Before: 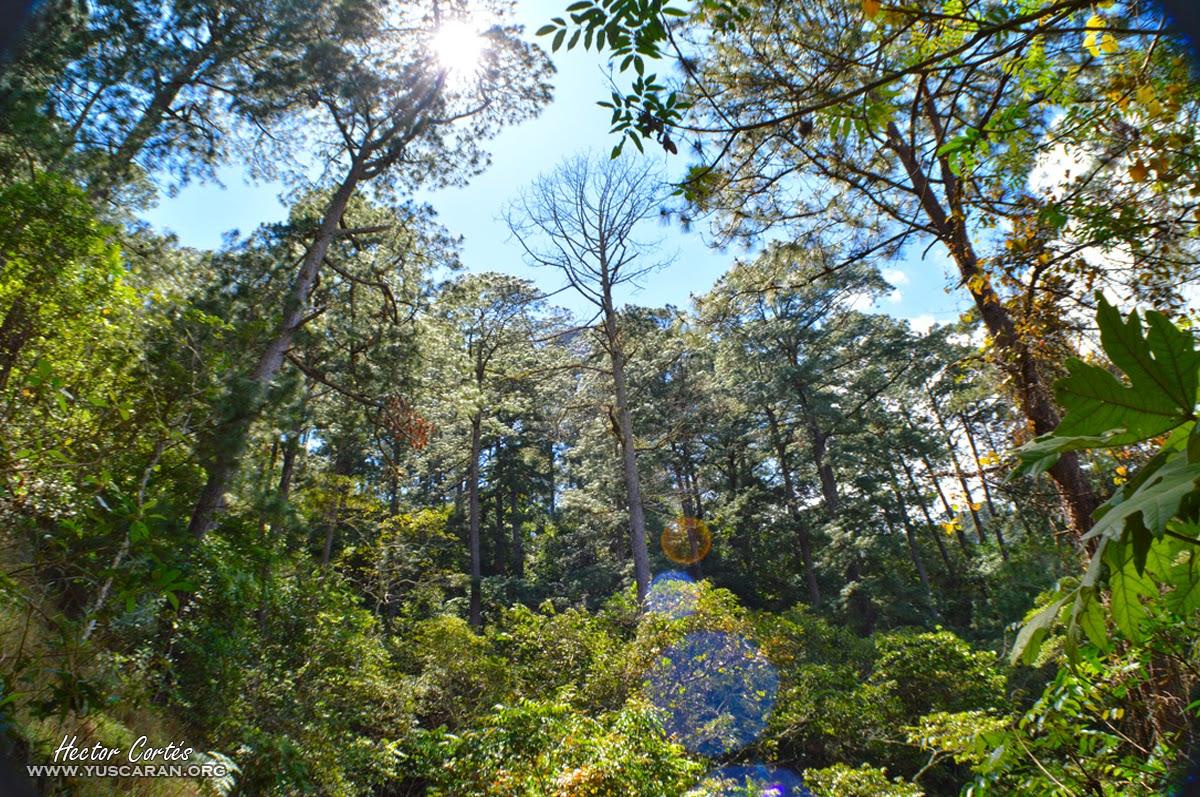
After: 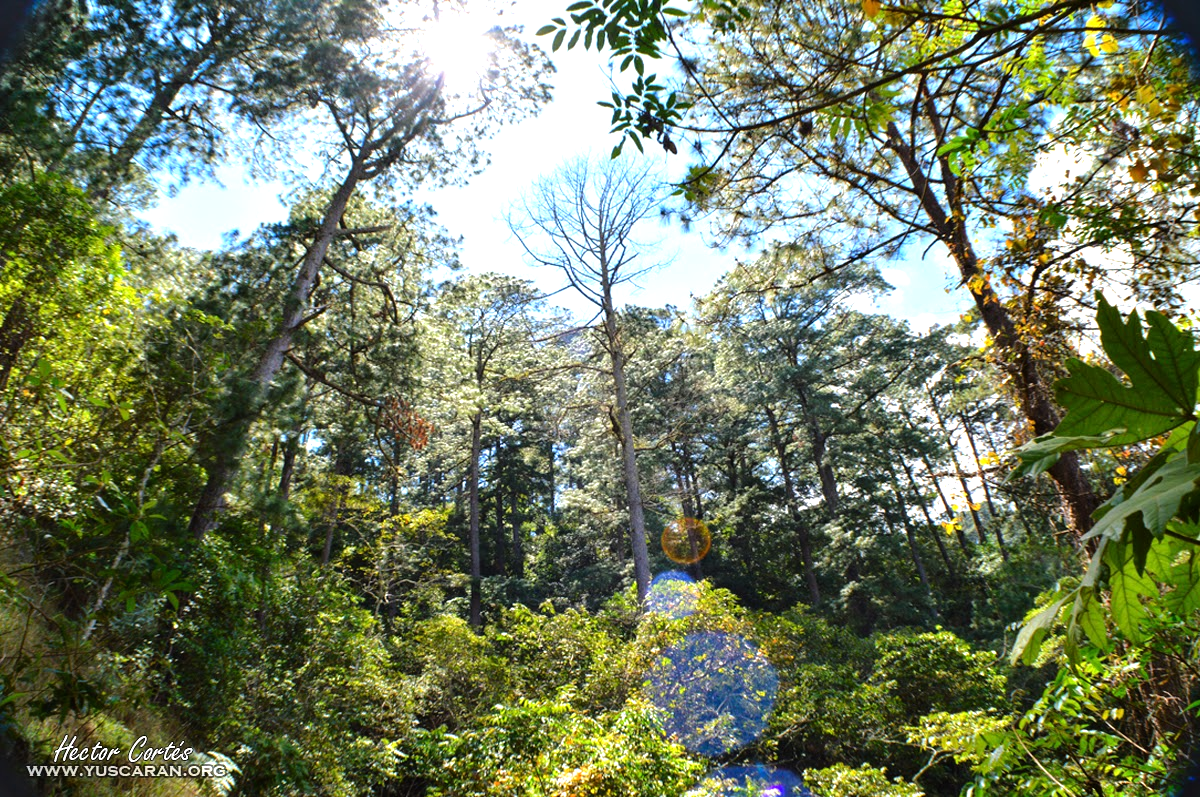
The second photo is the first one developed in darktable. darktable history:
tone equalizer: -8 EV -0.749 EV, -7 EV -0.708 EV, -6 EV -0.587 EV, -5 EV -0.393 EV, -3 EV 0.403 EV, -2 EV 0.6 EV, -1 EV 0.686 EV, +0 EV 0.743 EV, mask exposure compensation -0.503 EV
